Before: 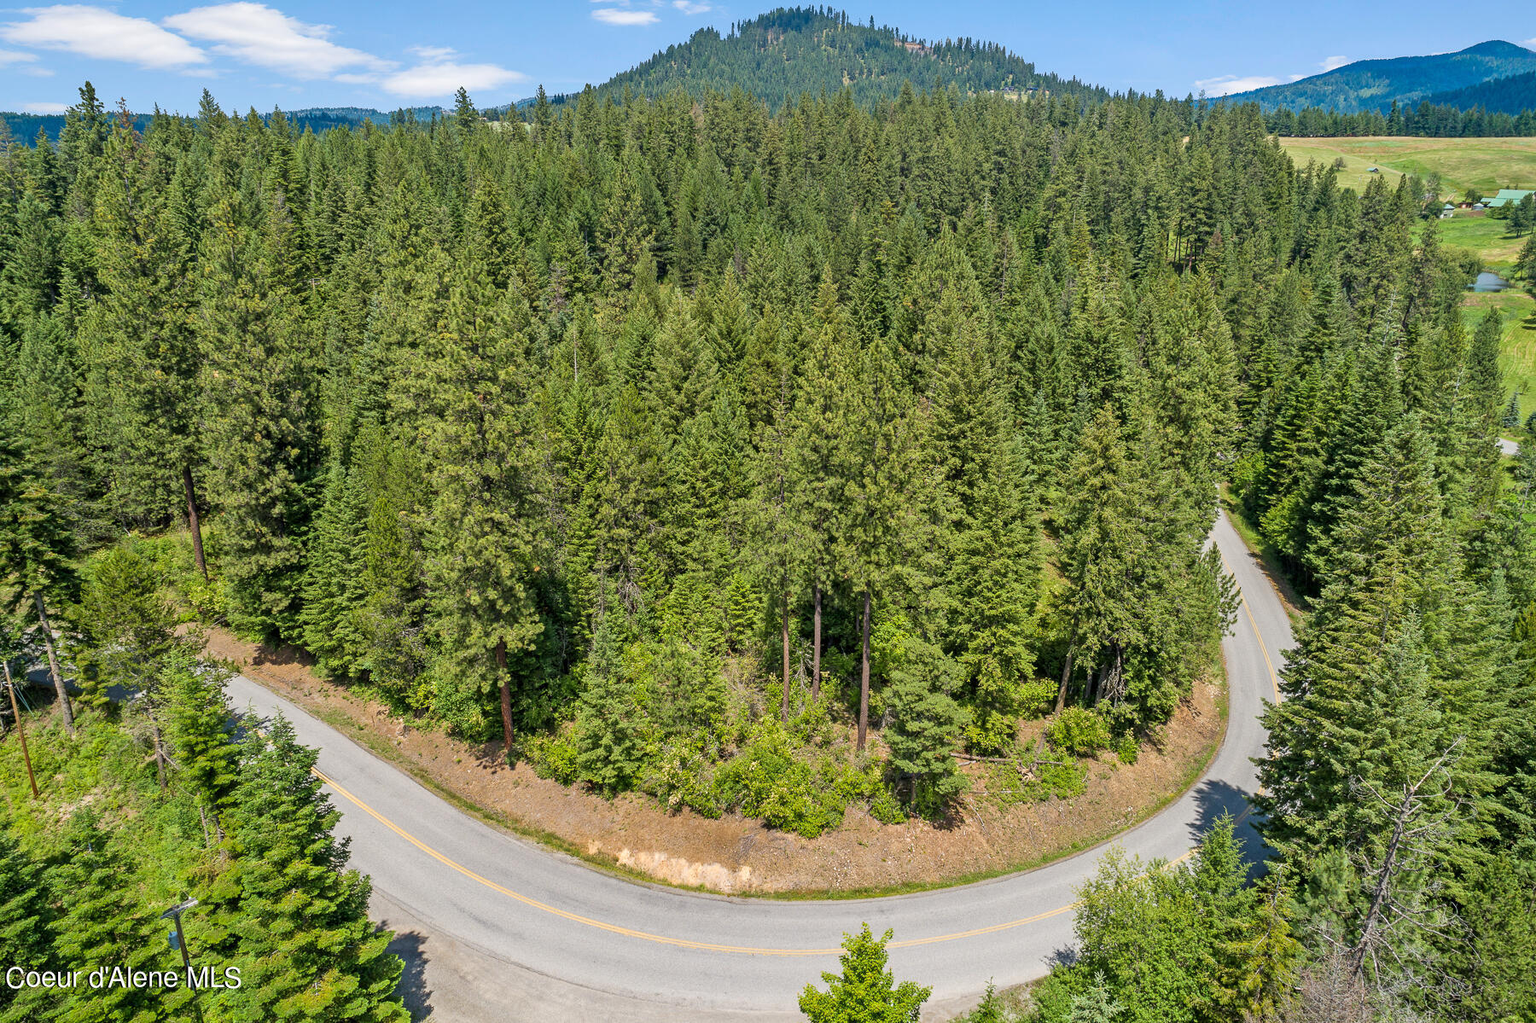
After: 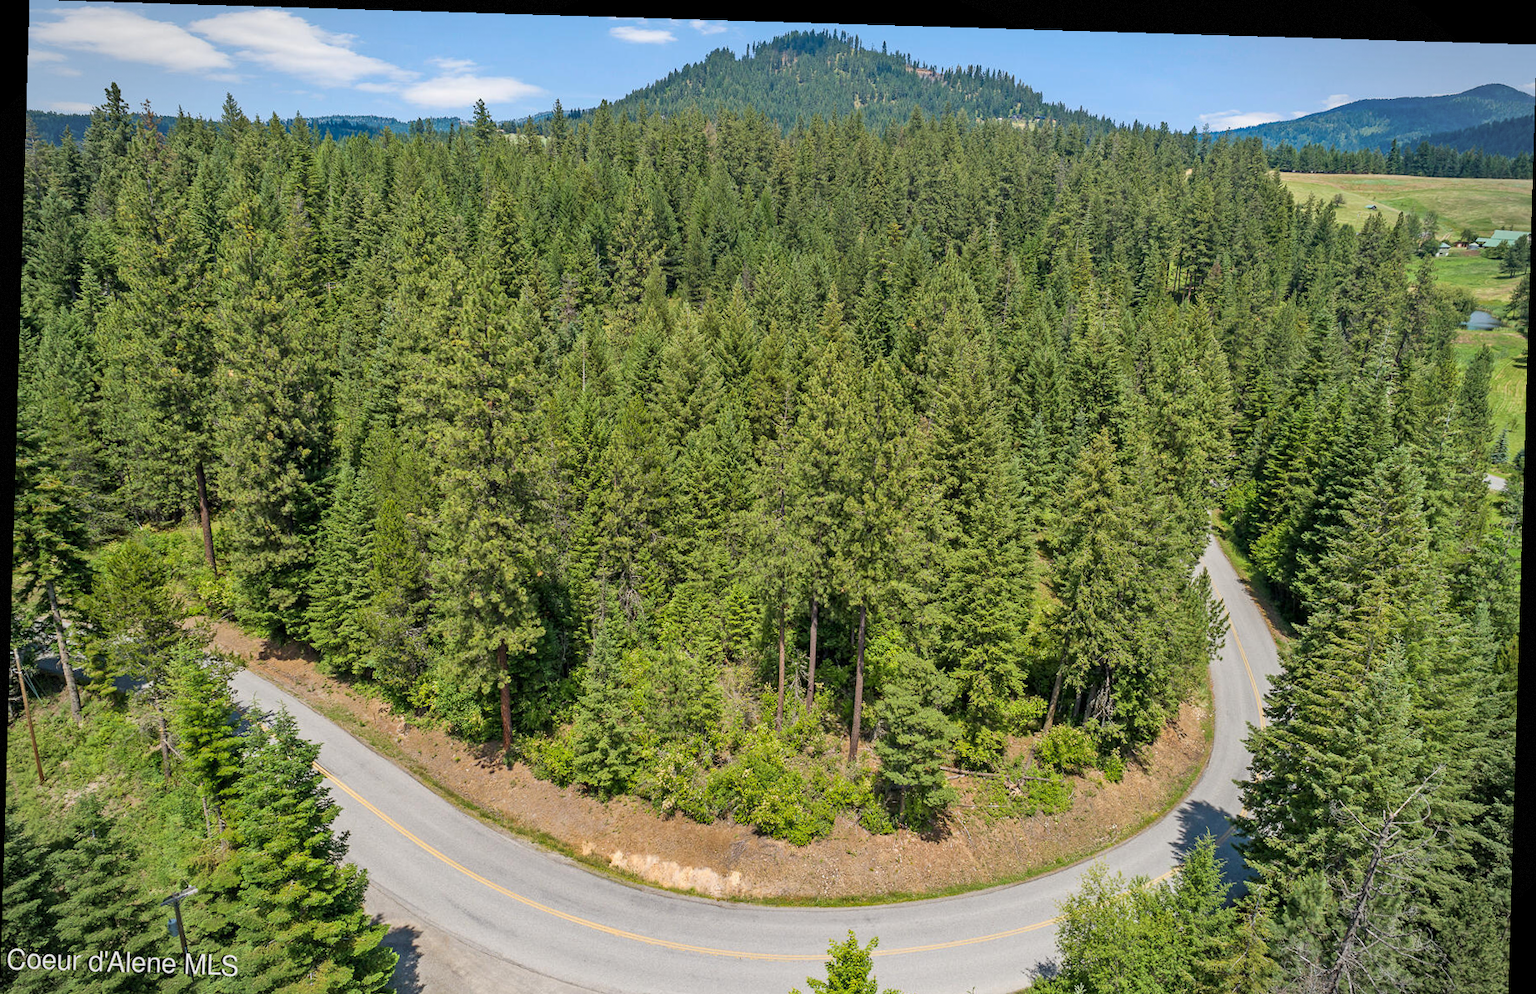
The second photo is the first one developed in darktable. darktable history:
crop and rotate: top 0%, bottom 5.097%
tone equalizer: -7 EV 0.18 EV, -6 EV 0.12 EV, -5 EV 0.08 EV, -4 EV 0.04 EV, -2 EV -0.02 EV, -1 EV -0.04 EV, +0 EV -0.06 EV, luminance estimator HSV value / RGB max
vignetting: fall-off start 91%, fall-off radius 39.39%, brightness -0.182, saturation -0.3, width/height ratio 1.219, shape 1.3, dithering 8-bit output, unbound false
rotate and perspective: rotation 1.72°, automatic cropping off
